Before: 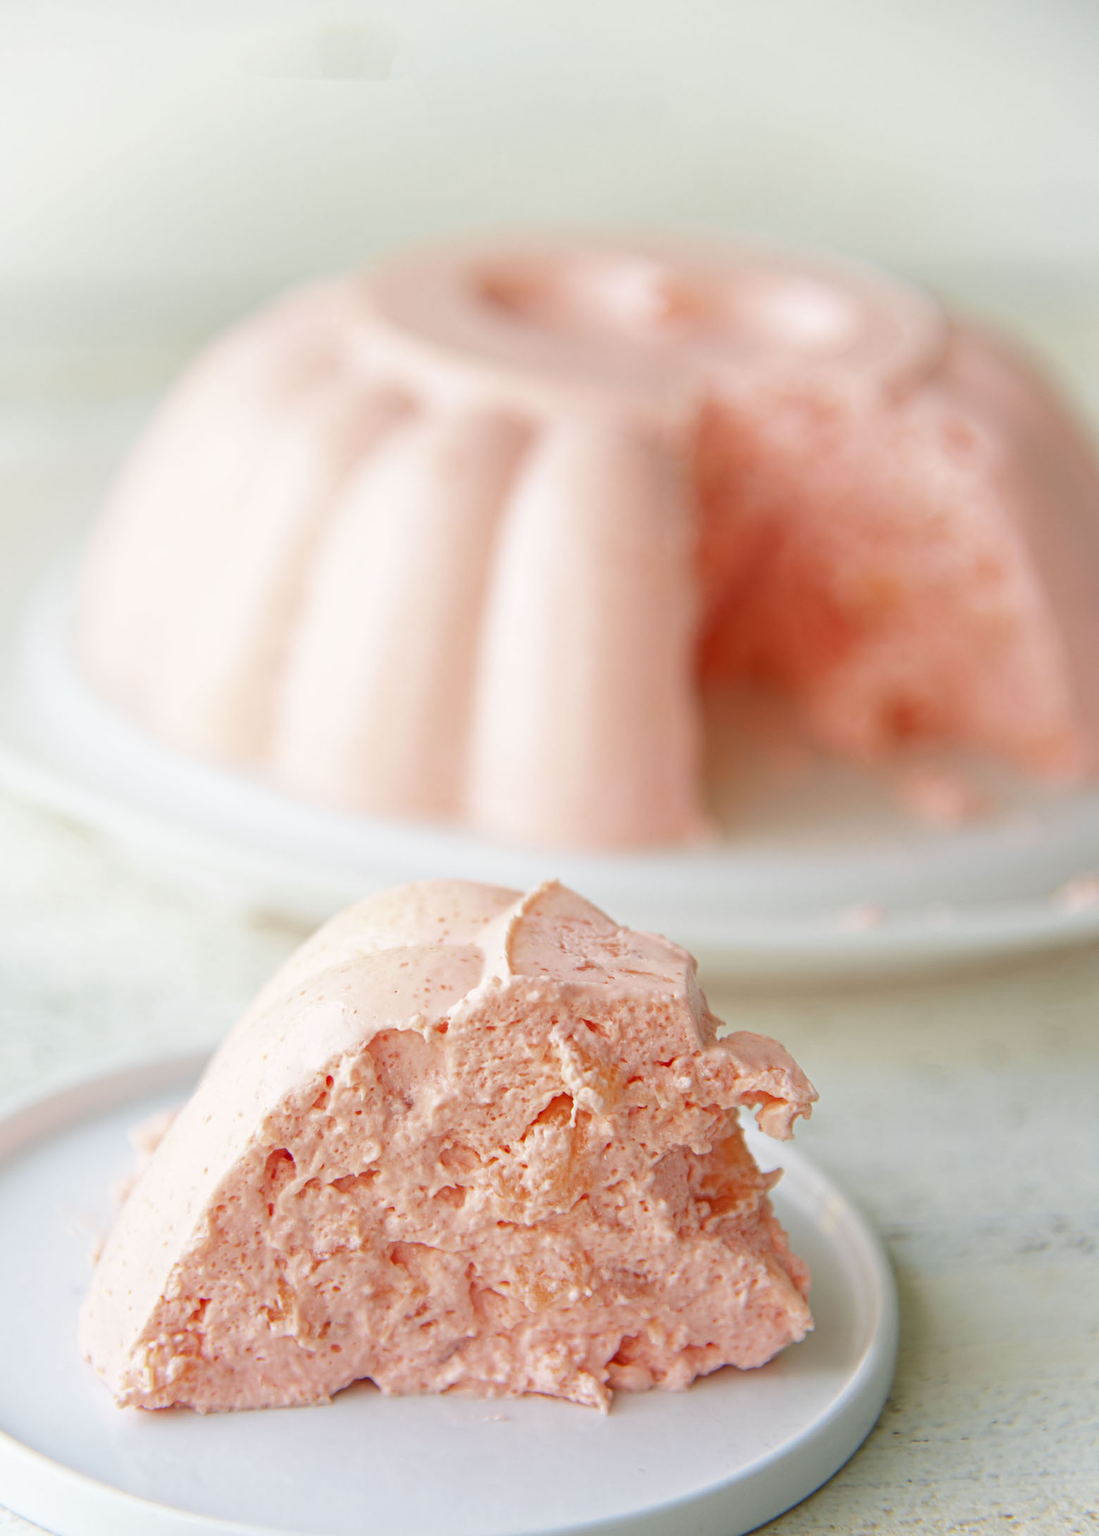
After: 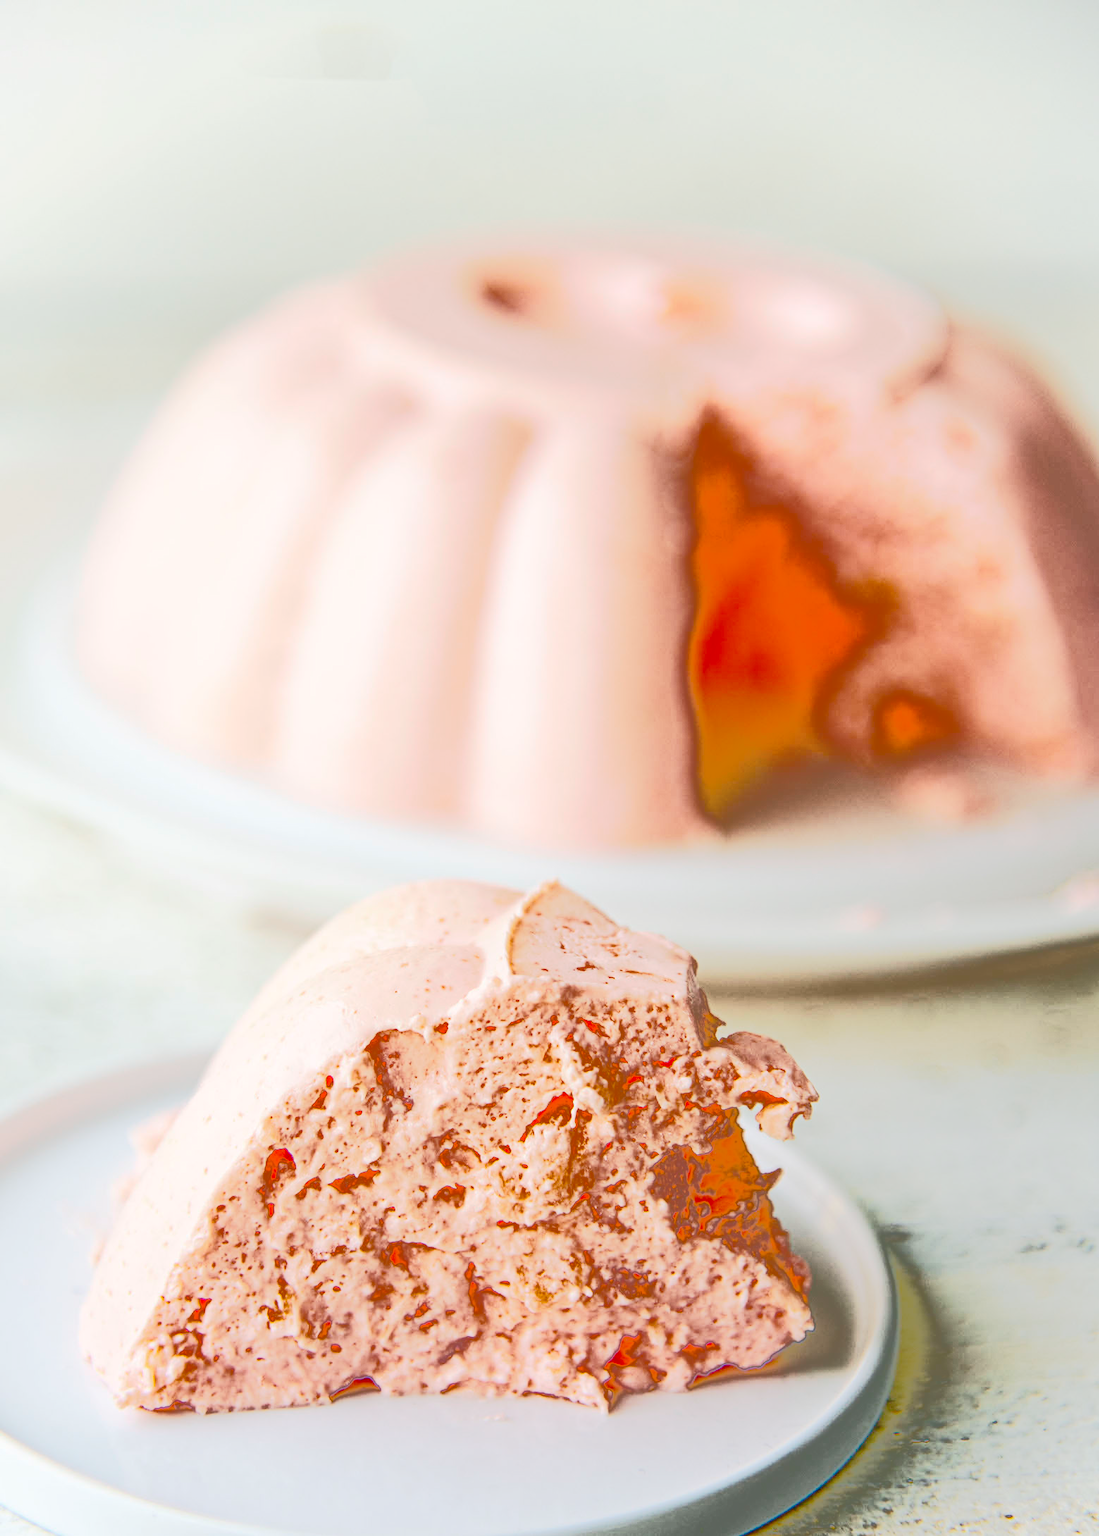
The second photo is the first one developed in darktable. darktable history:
tone curve: curves: ch0 [(0, 0) (0.003, 0.051) (0.011, 0.052) (0.025, 0.055) (0.044, 0.062) (0.069, 0.068) (0.1, 0.077) (0.136, 0.098) (0.177, 0.145) (0.224, 0.223) (0.277, 0.314) (0.335, 0.43) (0.399, 0.518) (0.468, 0.591) (0.543, 0.656) (0.623, 0.726) (0.709, 0.809) (0.801, 0.857) (0.898, 0.918) (1, 1)], preserve colors none
fill light: exposure -0.73 EV, center 0.69, width 2.2
color balance rgb: perceptual saturation grading › global saturation 20%, global vibrance 20%
